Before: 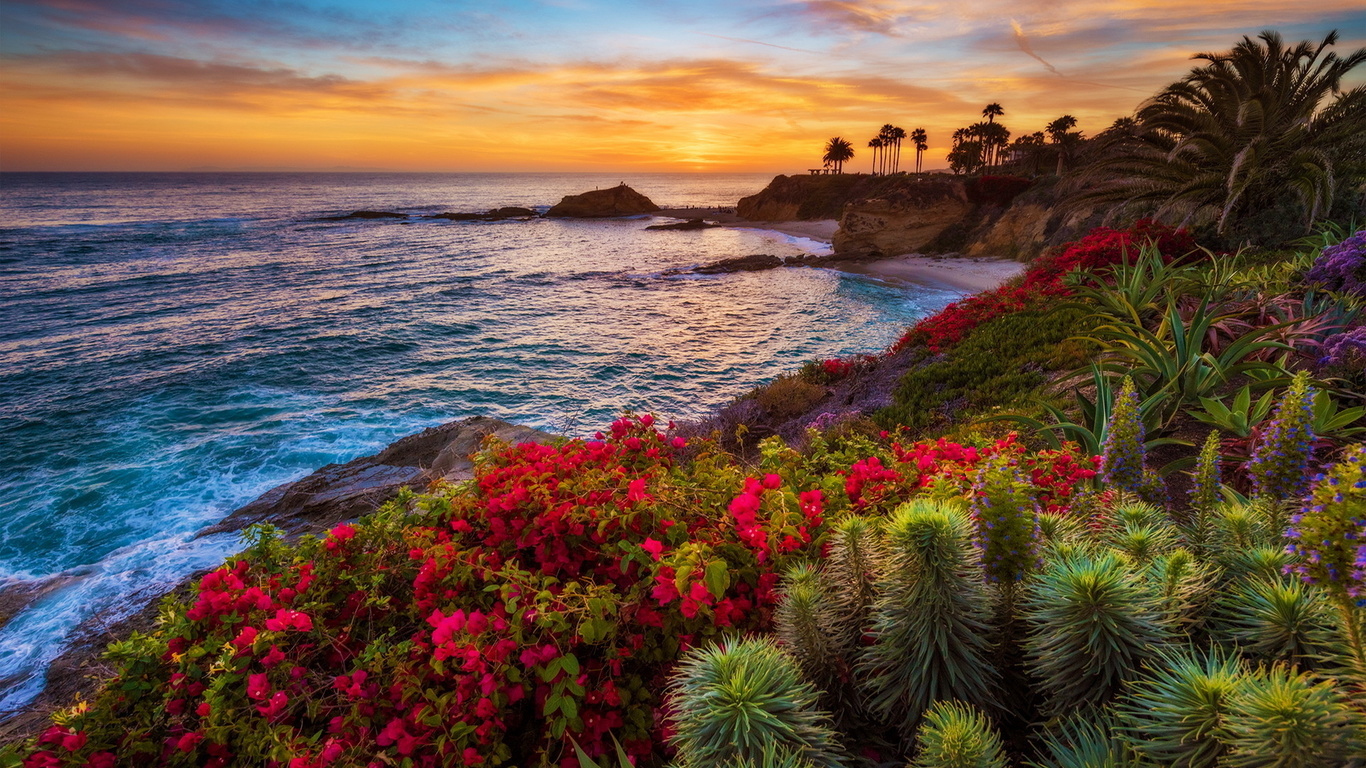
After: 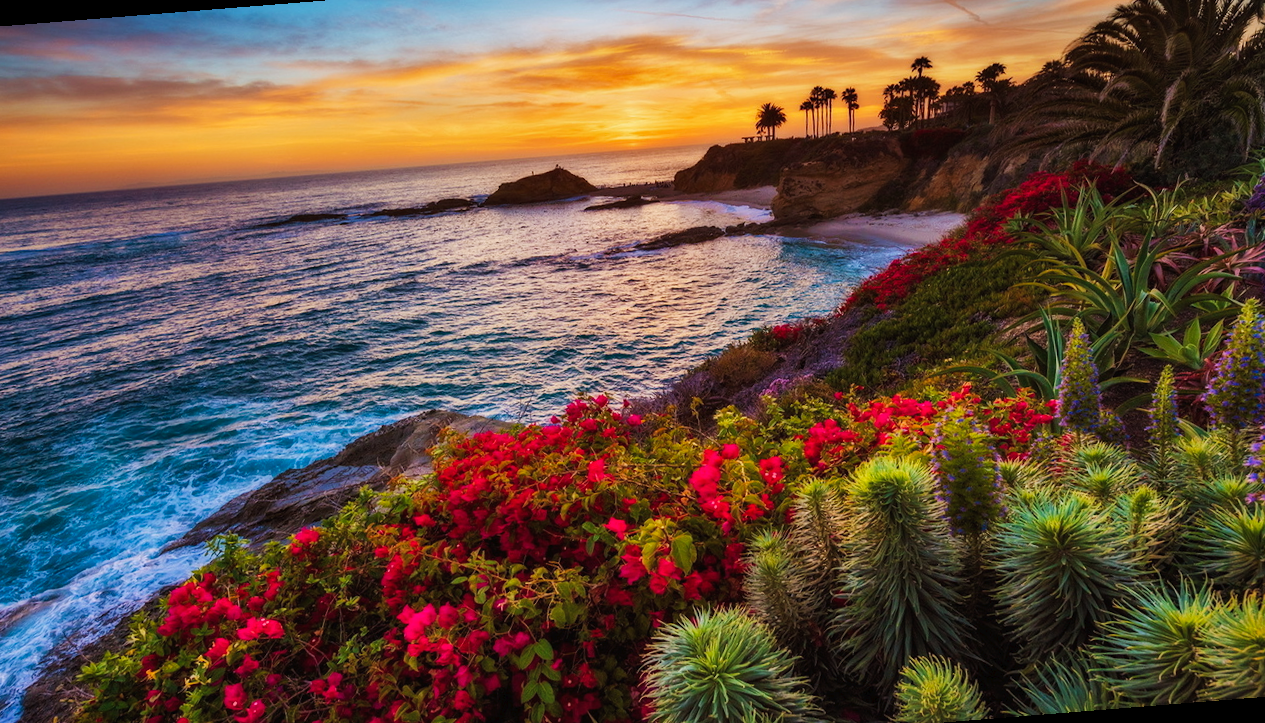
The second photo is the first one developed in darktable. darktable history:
rotate and perspective: rotation -4.57°, crop left 0.054, crop right 0.944, crop top 0.087, crop bottom 0.914
tone curve: curves: ch0 [(0, 0) (0.003, 0.013) (0.011, 0.016) (0.025, 0.023) (0.044, 0.036) (0.069, 0.051) (0.1, 0.076) (0.136, 0.107) (0.177, 0.145) (0.224, 0.186) (0.277, 0.246) (0.335, 0.311) (0.399, 0.378) (0.468, 0.462) (0.543, 0.548) (0.623, 0.636) (0.709, 0.728) (0.801, 0.816) (0.898, 0.9) (1, 1)], preserve colors none
shadows and highlights: shadows 32.83, highlights -47.7, soften with gaussian
